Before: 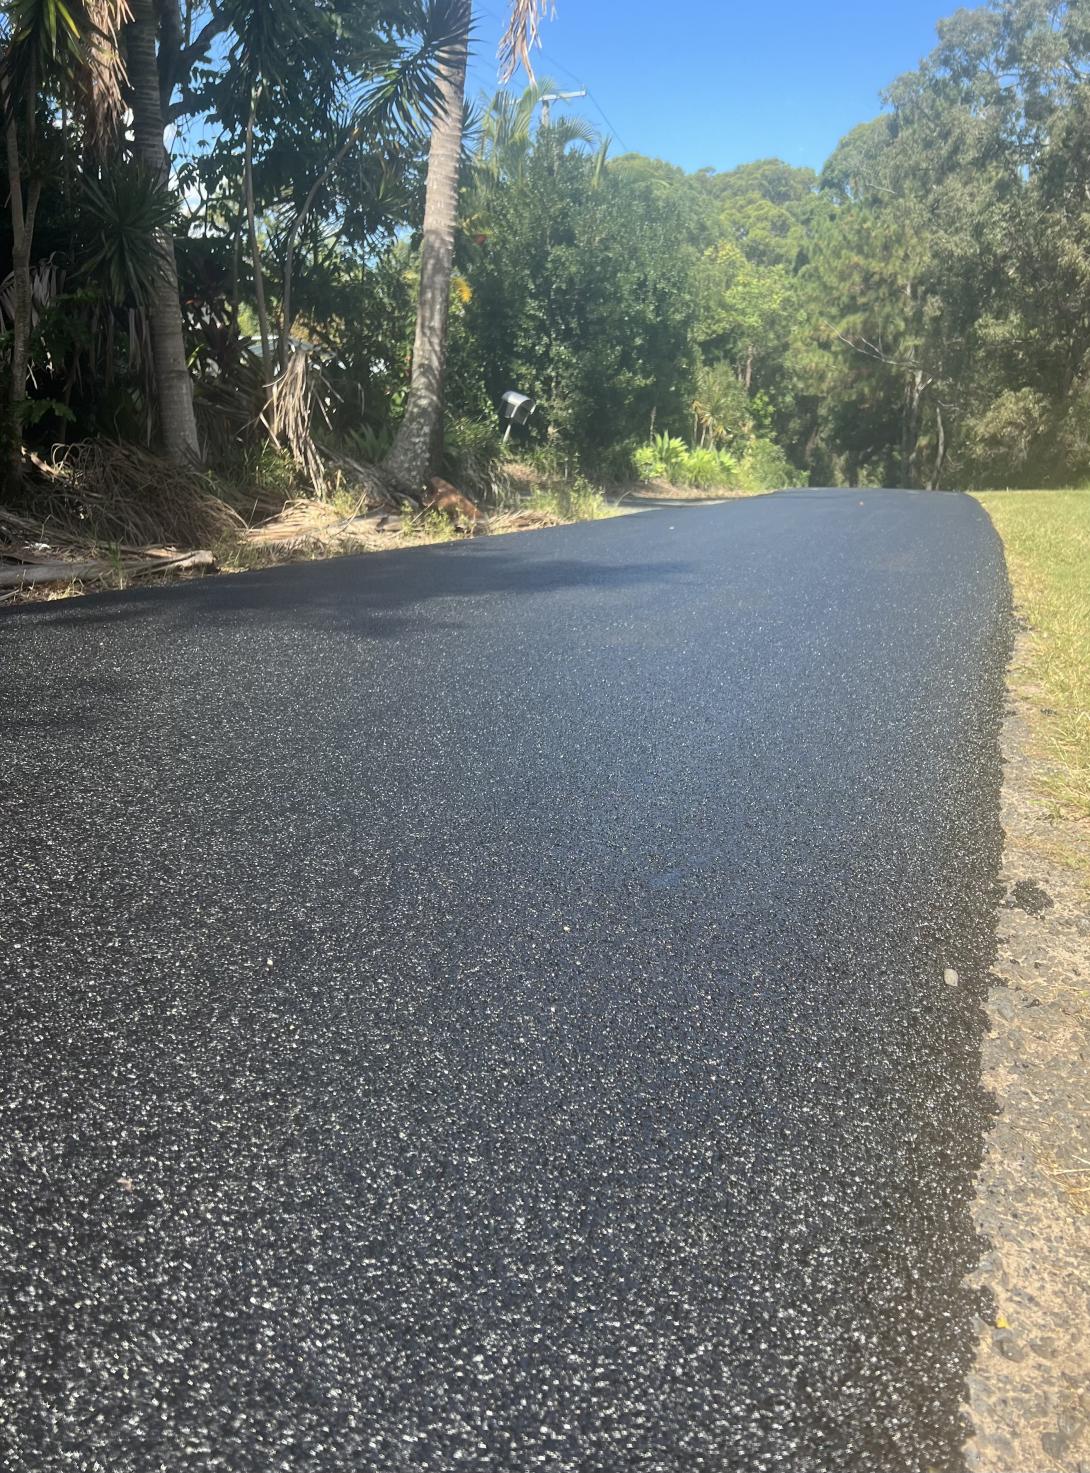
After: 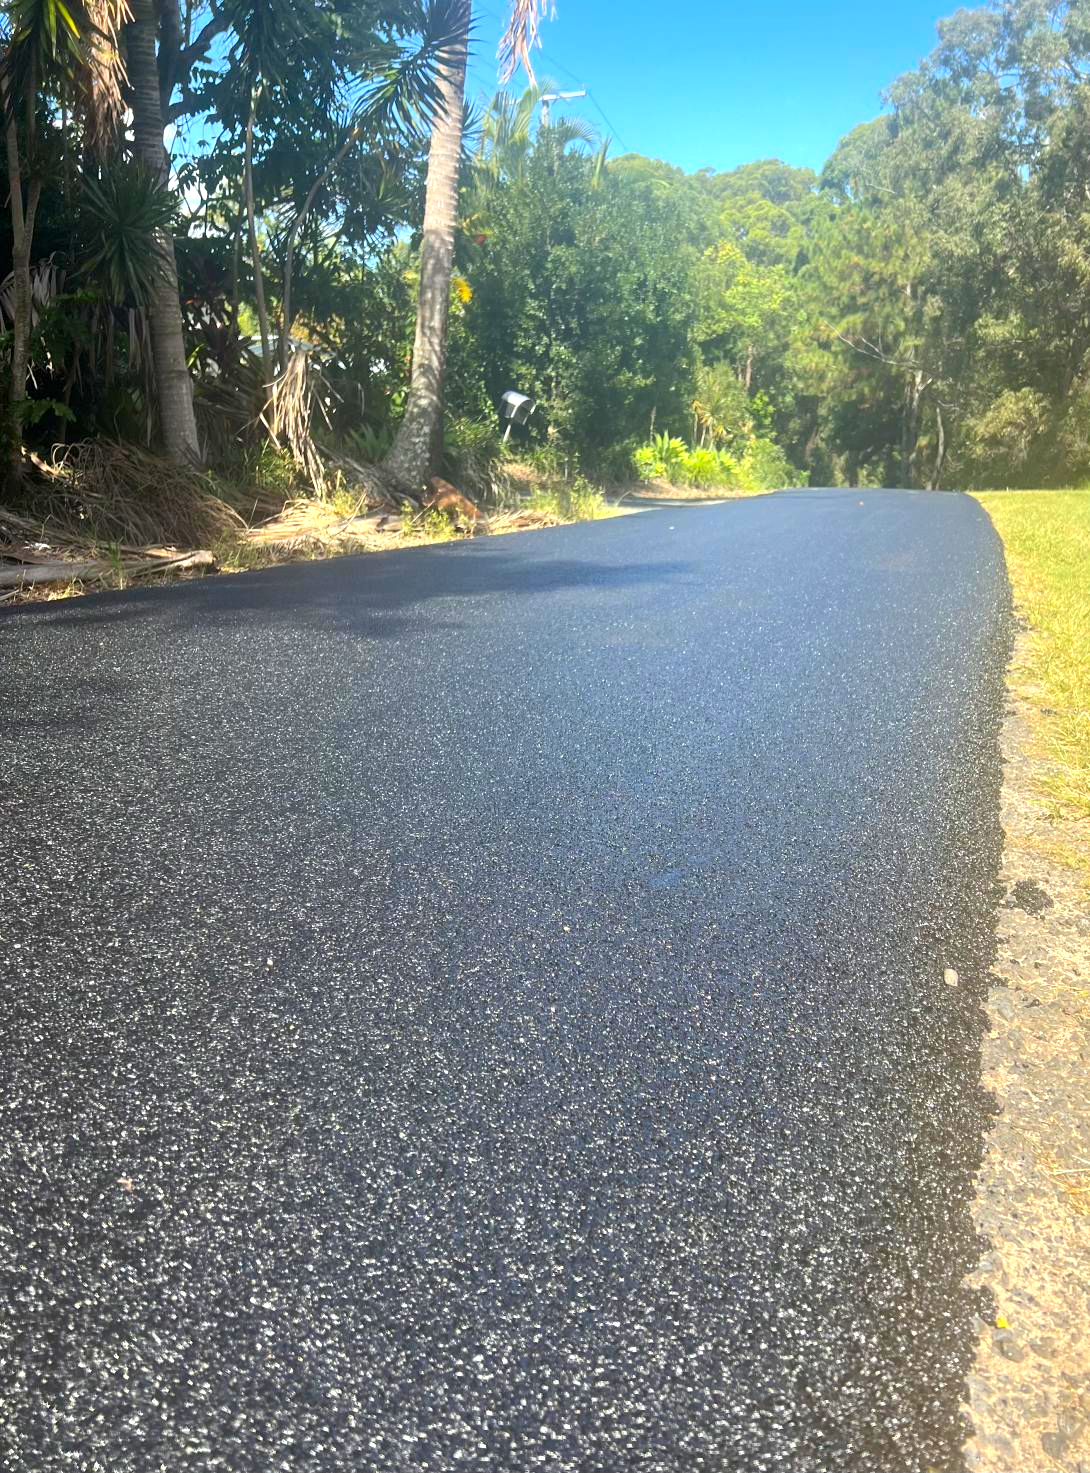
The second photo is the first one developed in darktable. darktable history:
tone equalizer: edges refinement/feathering 500, mask exposure compensation -1.57 EV, preserve details no
color balance rgb: perceptual saturation grading › global saturation 24.896%, global vibrance 24.723%
exposure: black level correction 0.001, exposure 0.499 EV, compensate exposure bias true, compensate highlight preservation false
